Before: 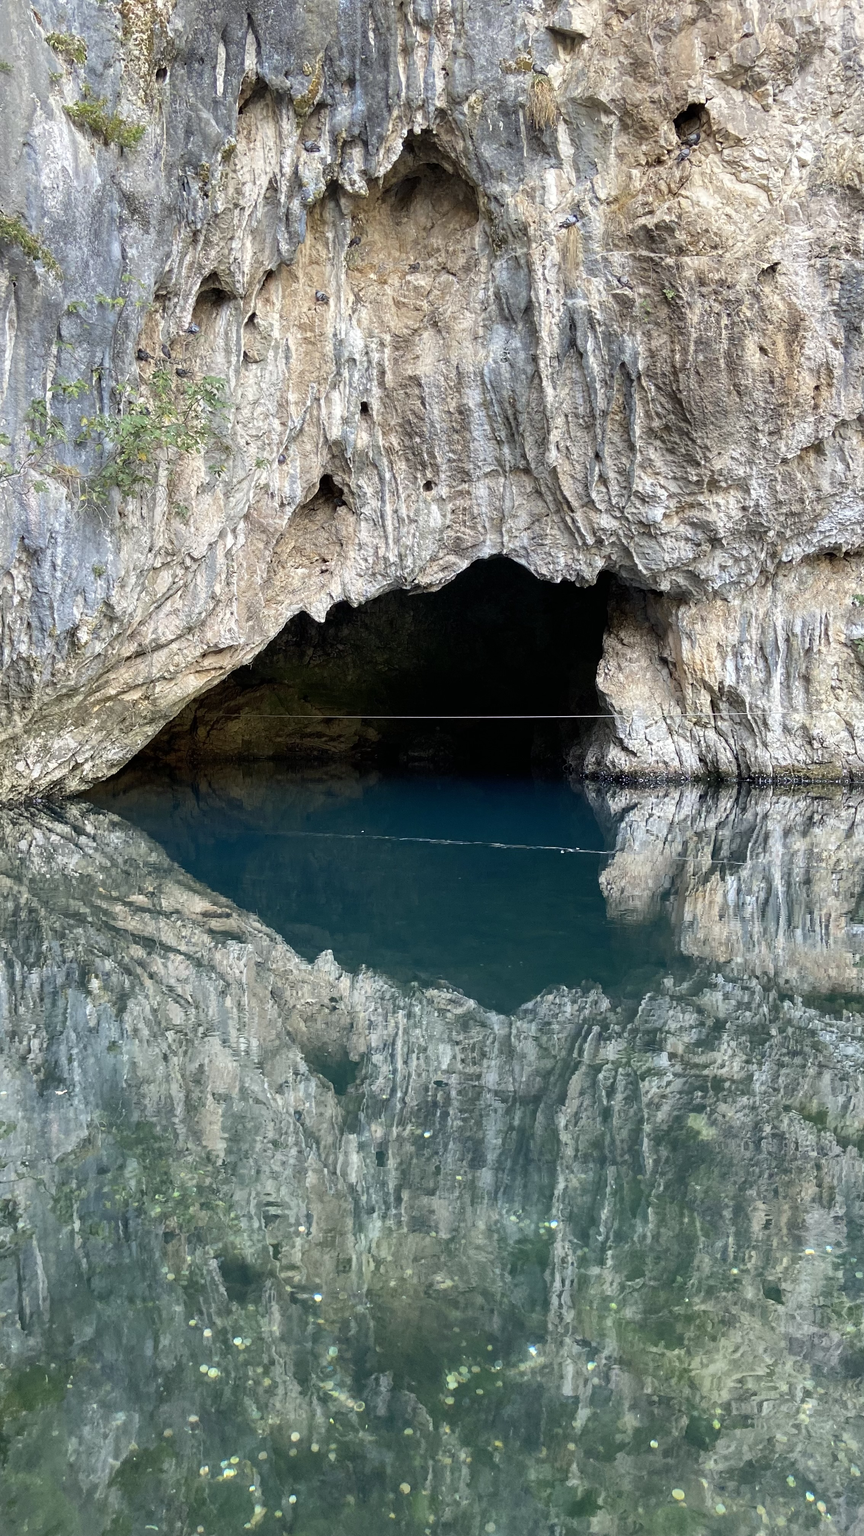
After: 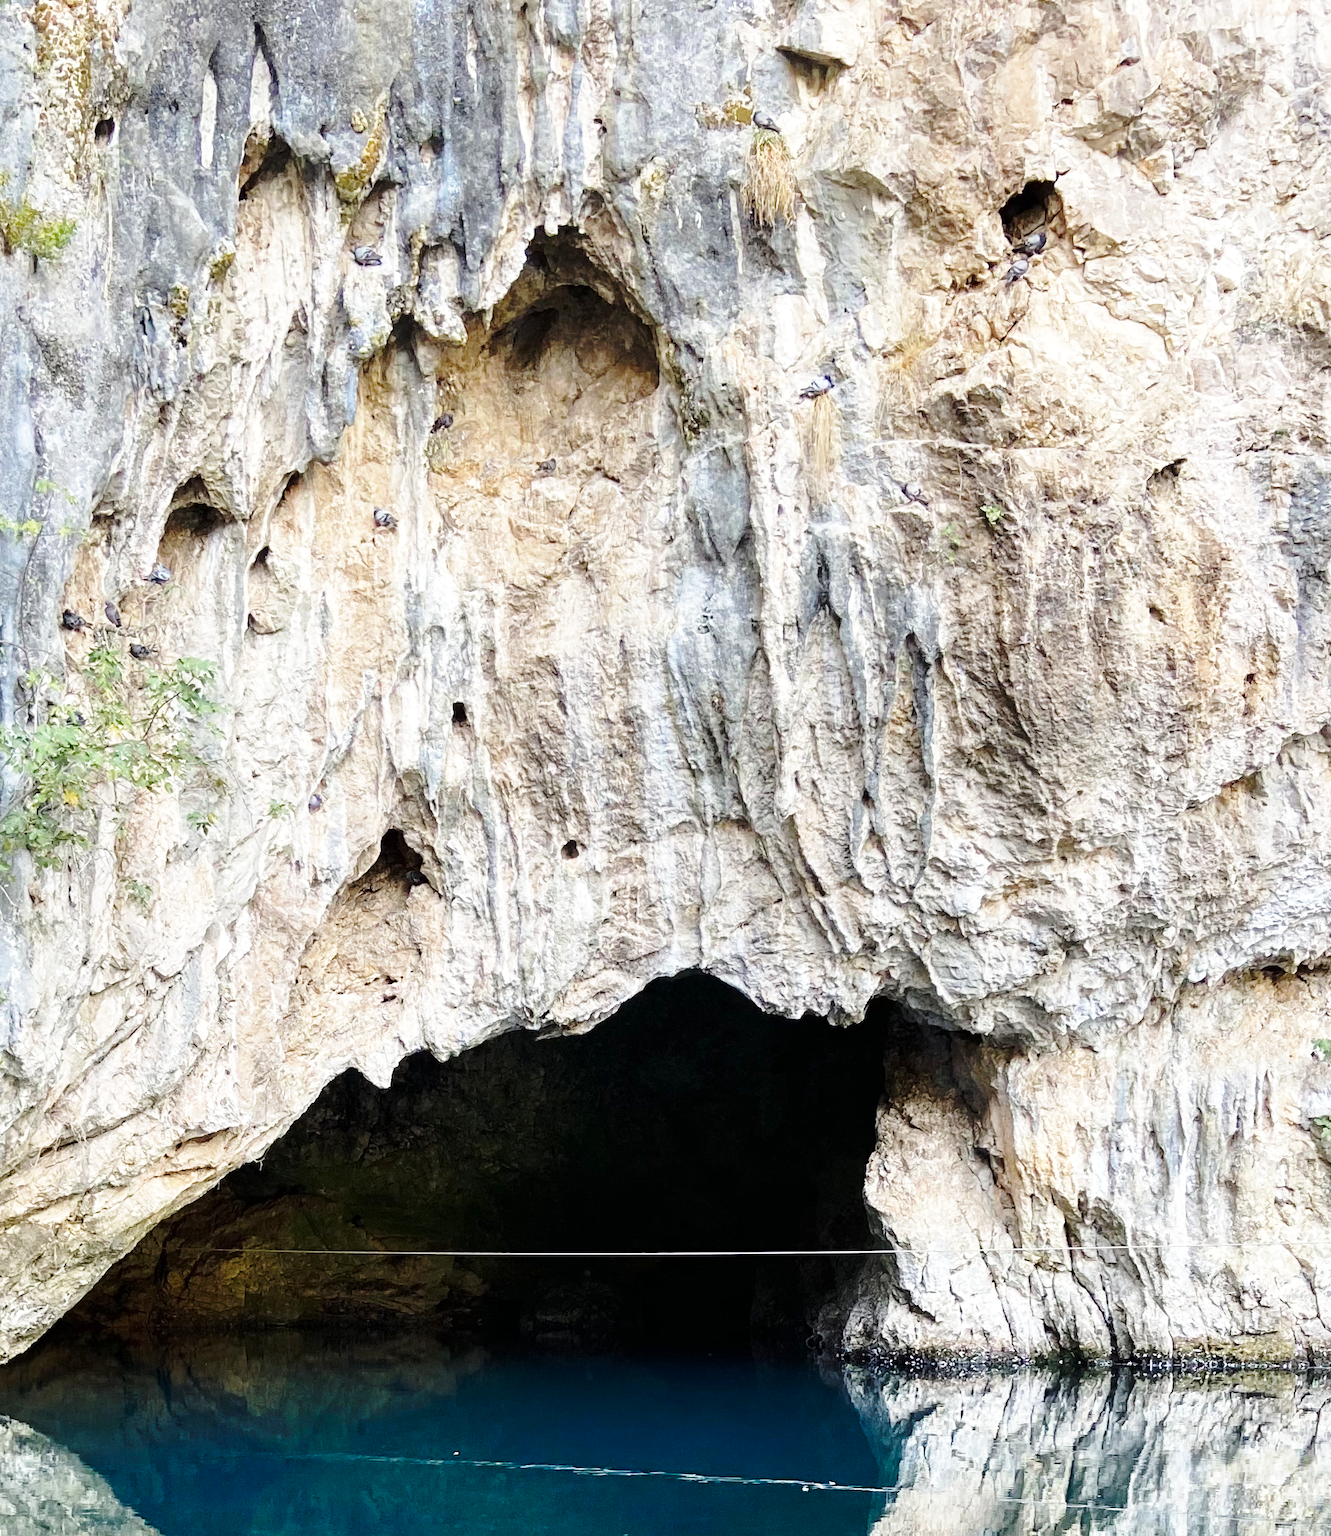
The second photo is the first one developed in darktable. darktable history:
crop and rotate: left 11.812%, bottom 42.776%
base curve: curves: ch0 [(0, 0) (0.032, 0.037) (0.105, 0.228) (0.435, 0.76) (0.856, 0.983) (1, 1)], preserve colors none
